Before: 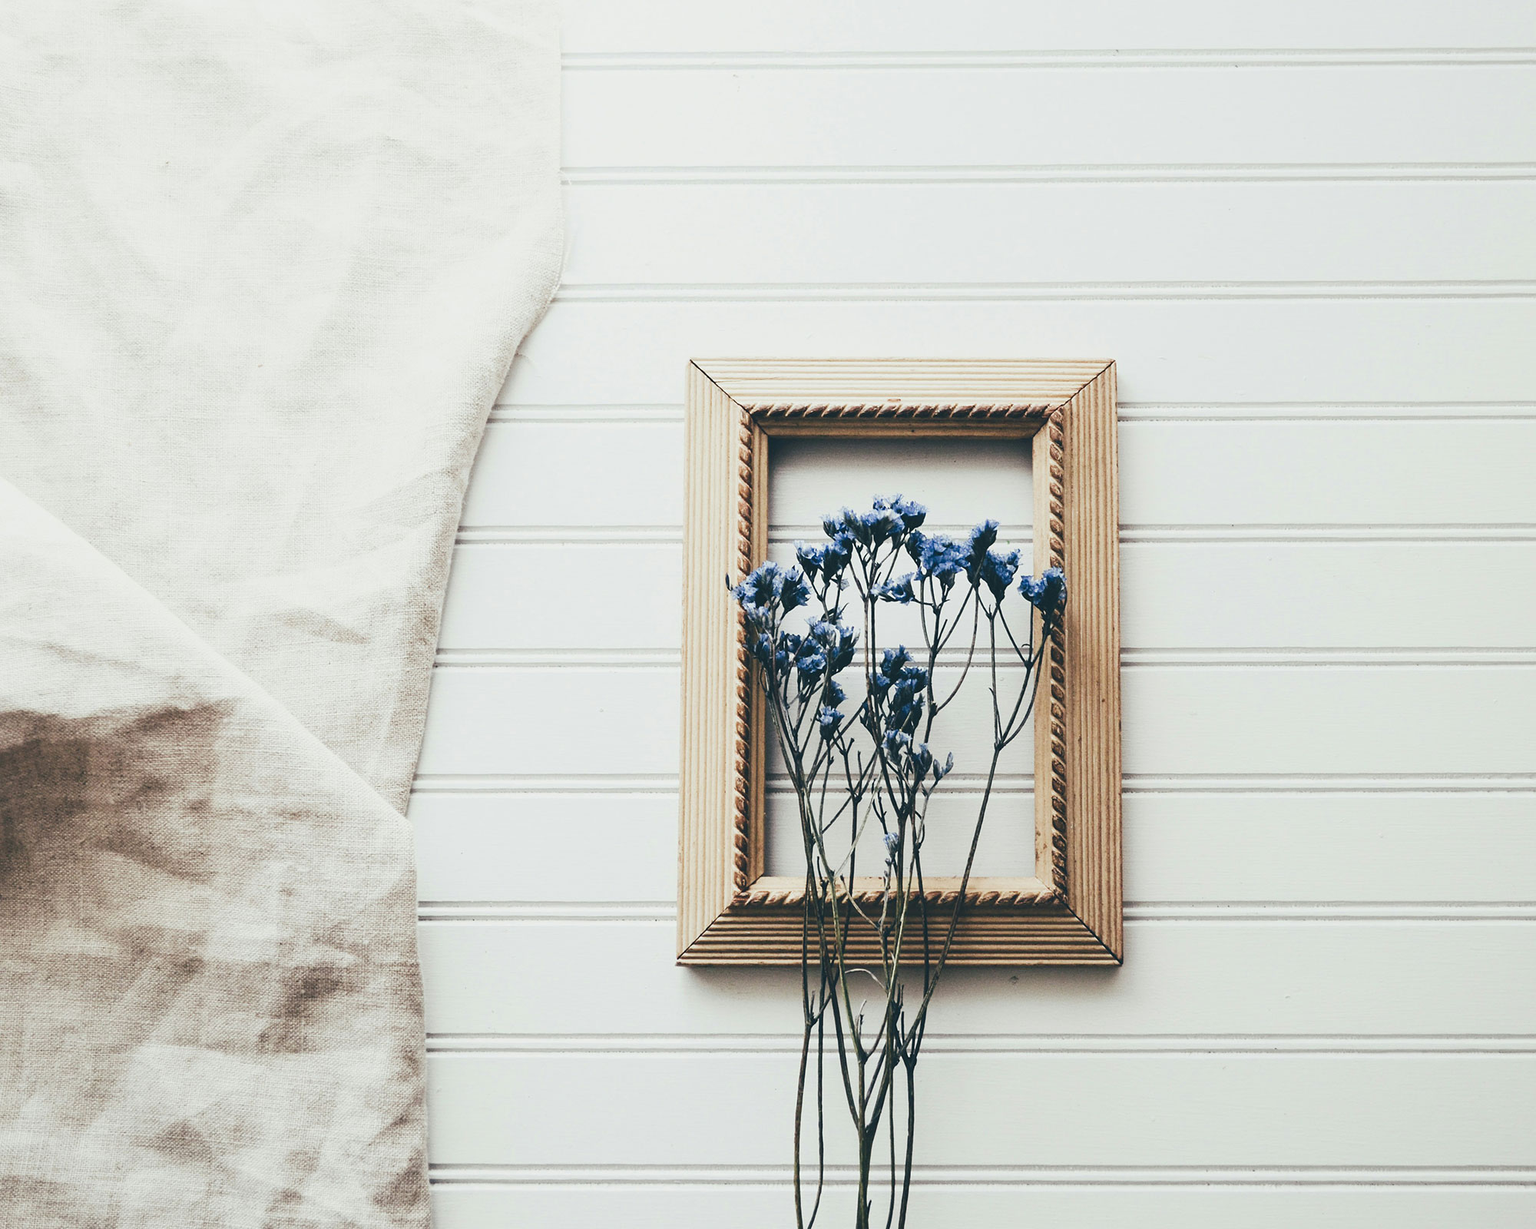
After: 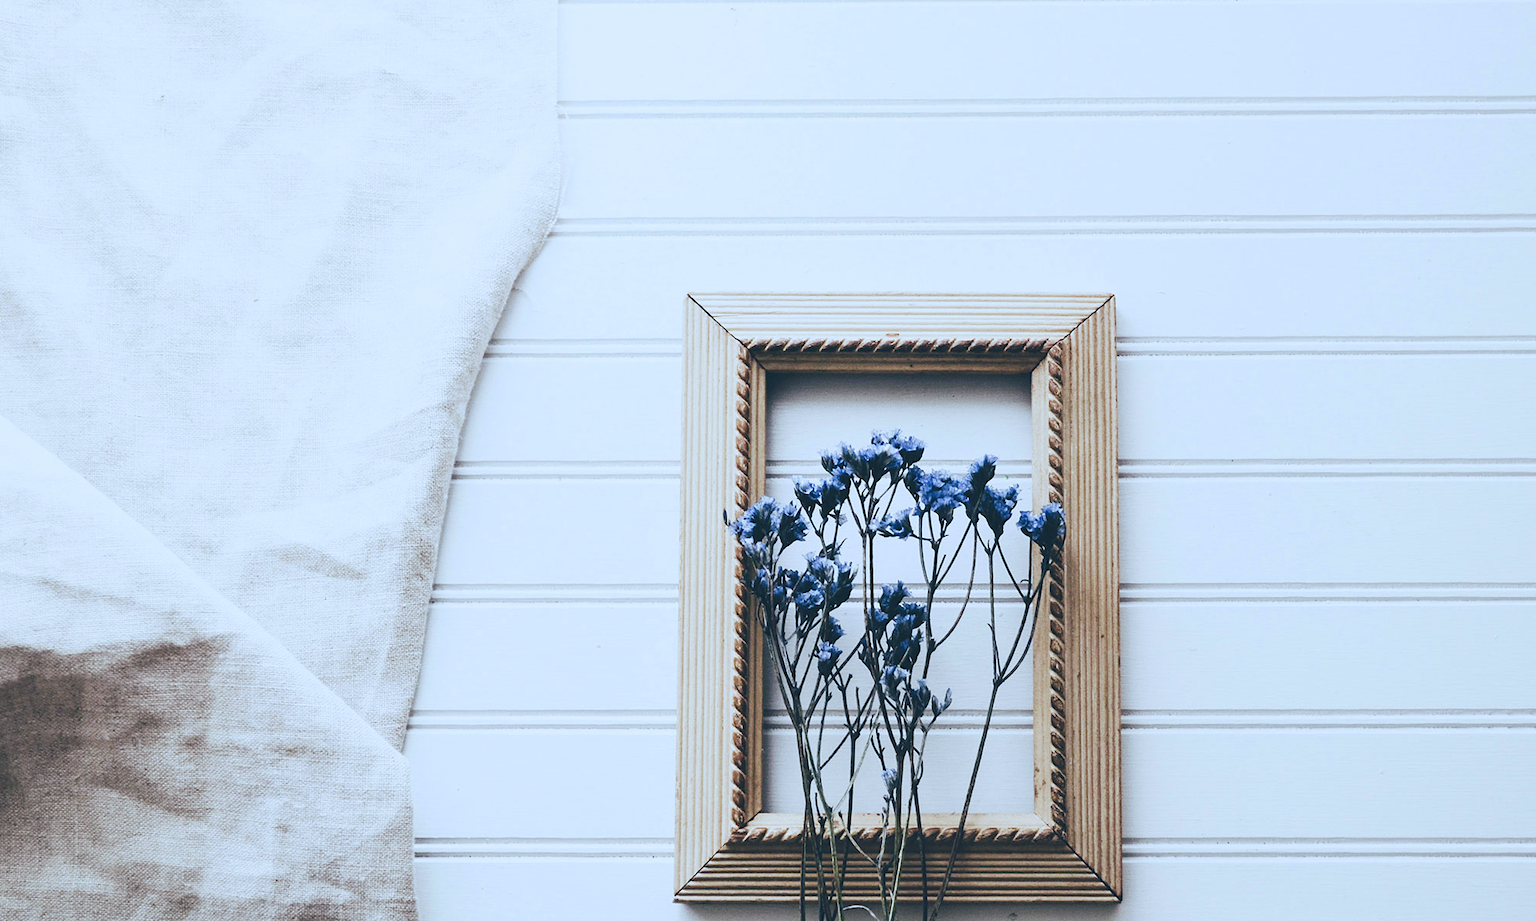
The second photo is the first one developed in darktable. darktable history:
exposure: black level correction 0, compensate exposure bias true, compensate highlight preservation false
crop: left 0.387%, top 5.469%, bottom 19.809%
white balance: red 0.926, green 1.003, blue 1.133
